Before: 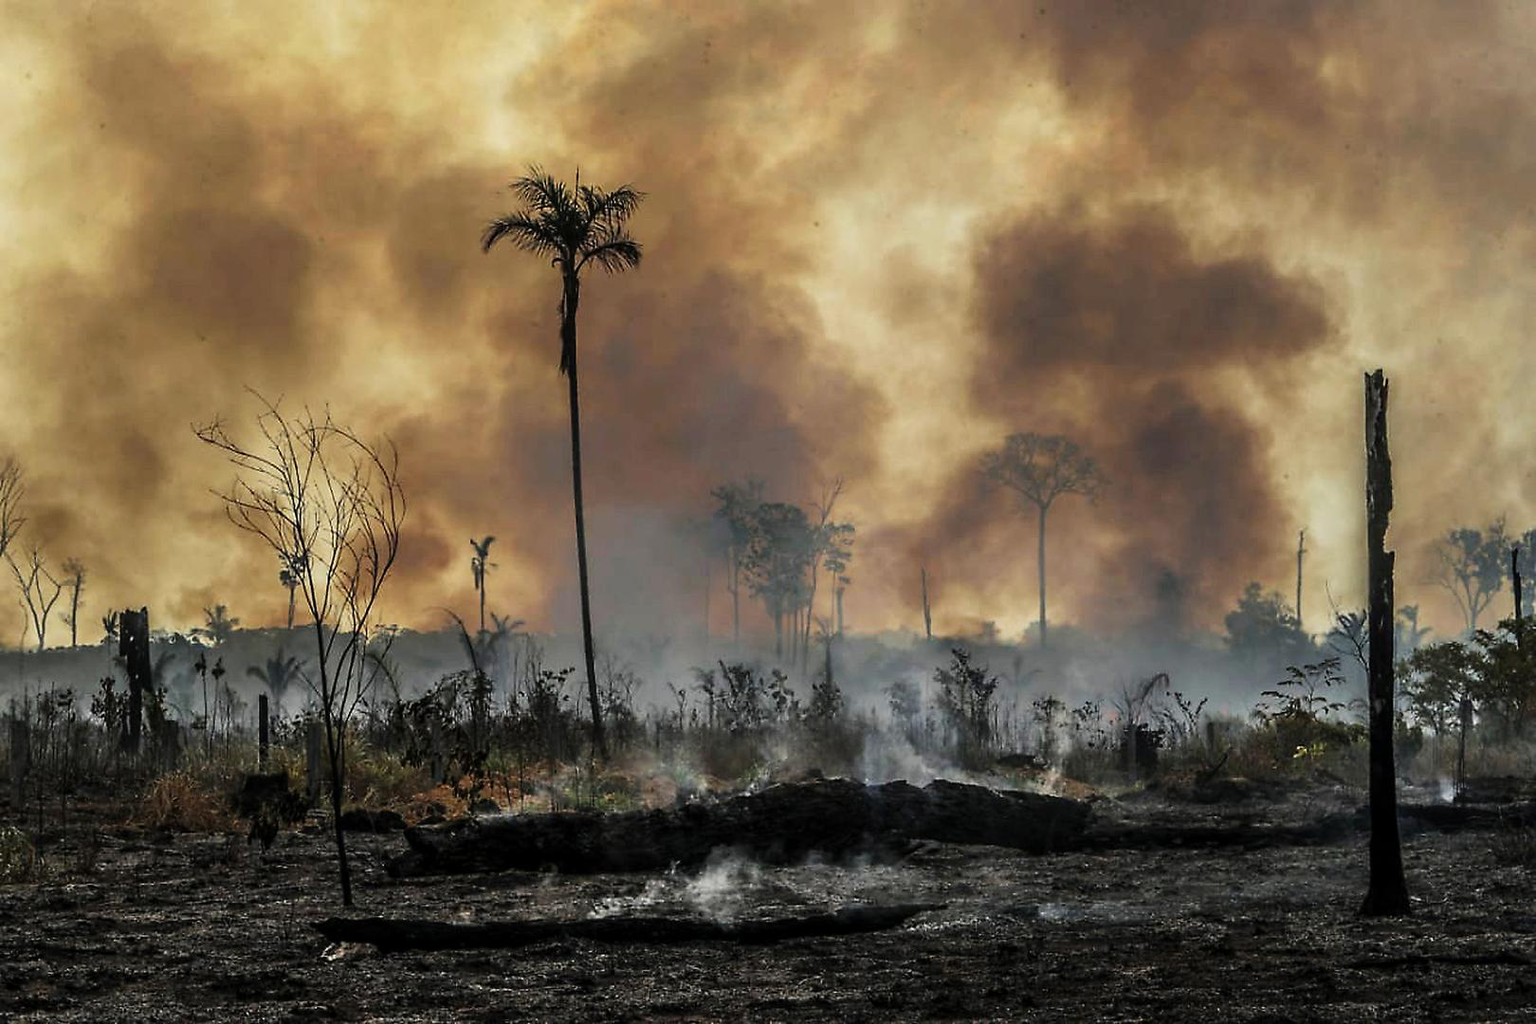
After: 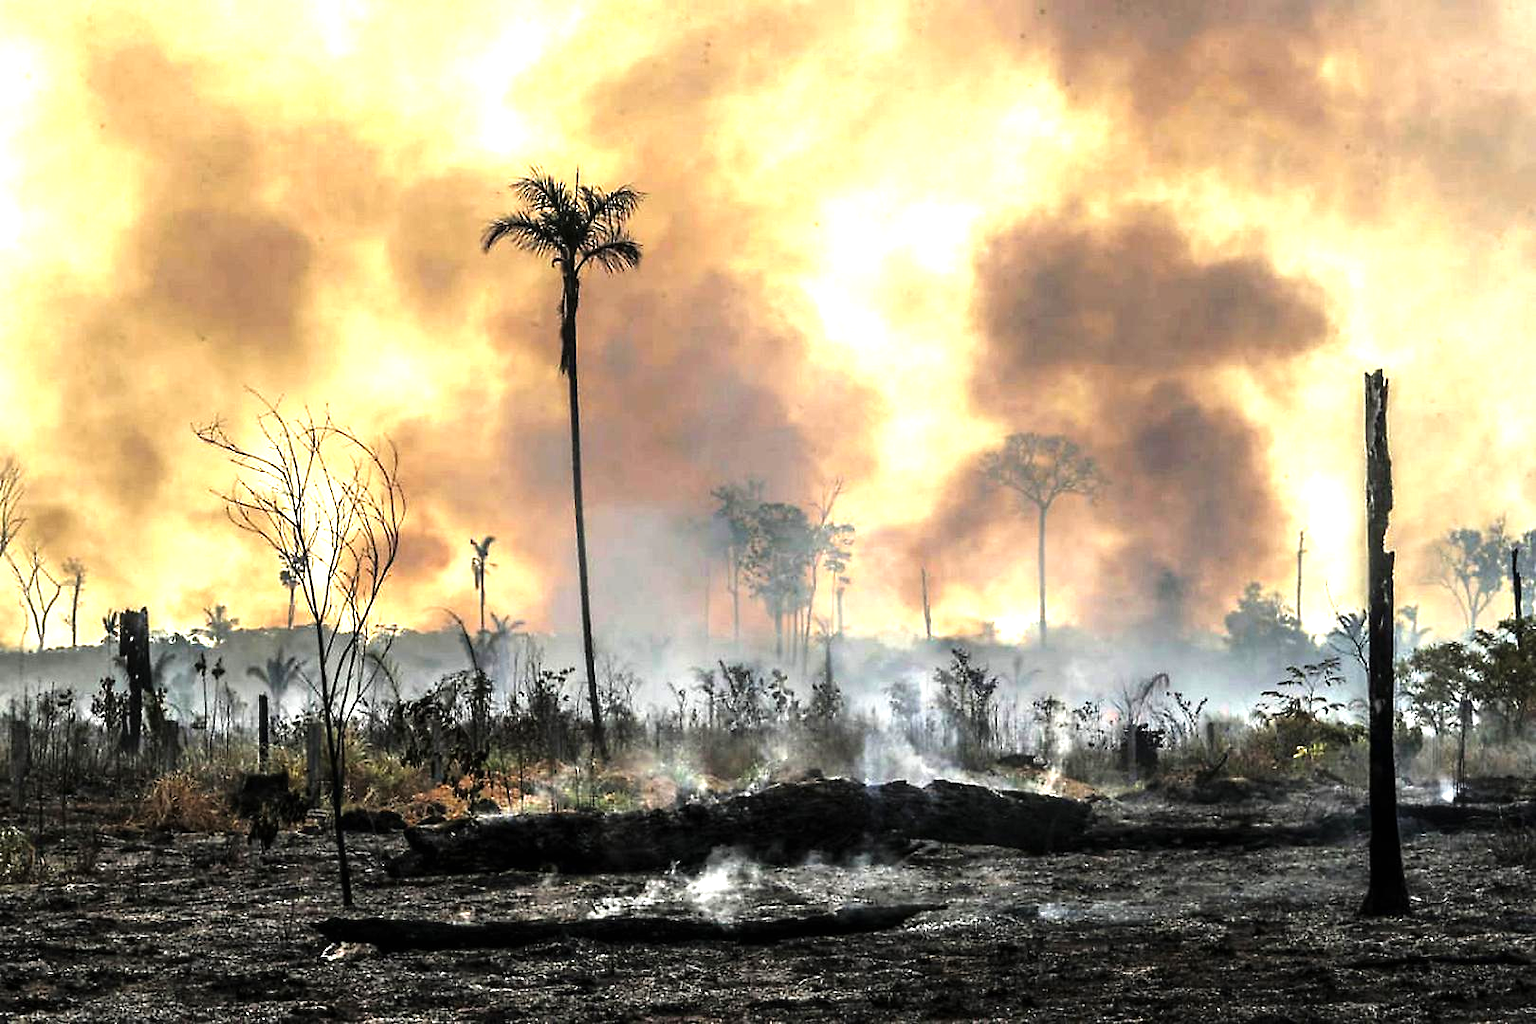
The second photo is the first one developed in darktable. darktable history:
tone equalizer: -8 EV -0.755 EV, -7 EV -0.677 EV, -6 EV -0.581 EV, -5 EV -0.378 EV, -3 EV 0.387 EV, -2 EV 0.6 EV, -1 EV 0.694 EV, +0 EV 0.776 EV
exposure: black level correction 0, exposure 0.947 EV, compensate exposure bias true, compensate highlight preservation false
